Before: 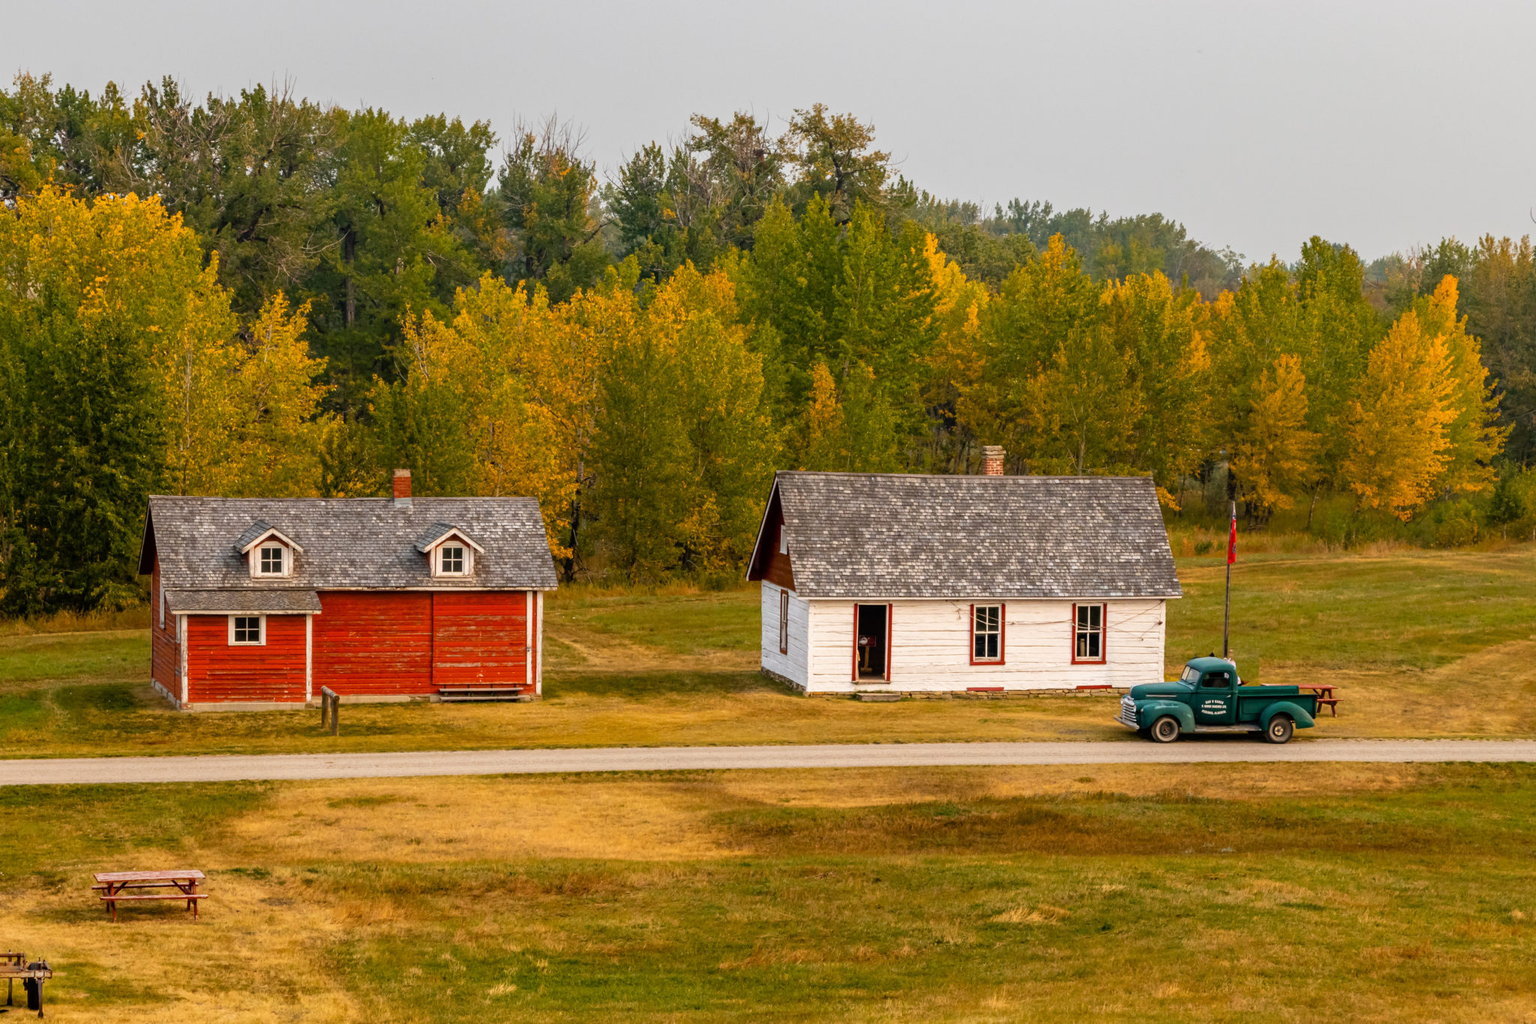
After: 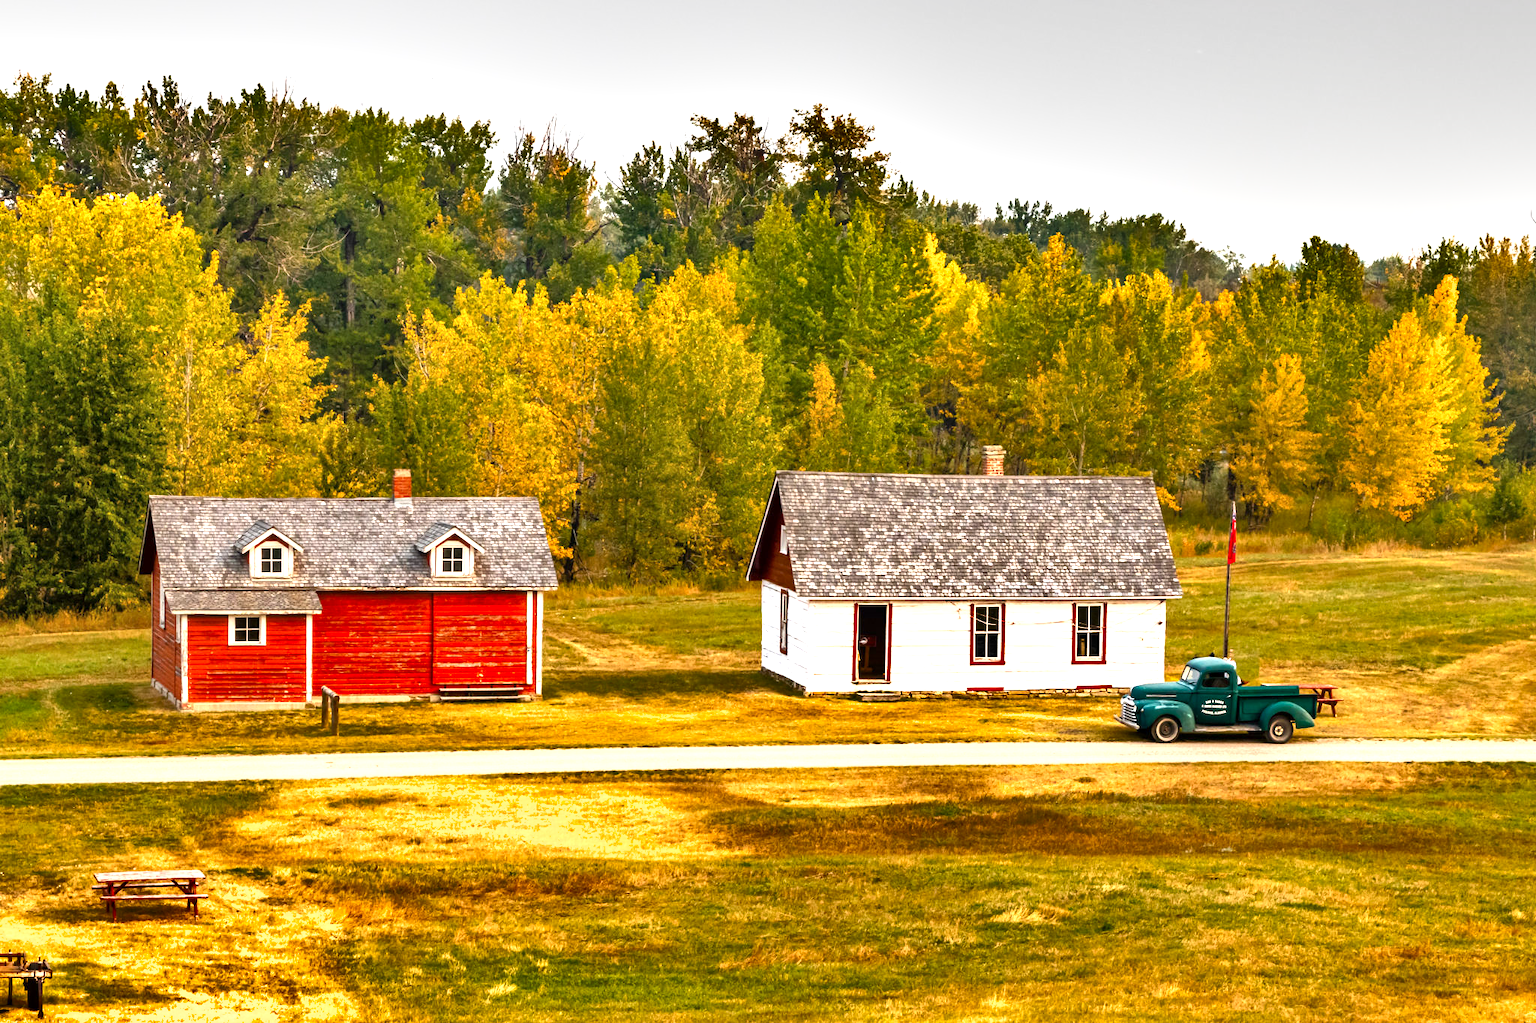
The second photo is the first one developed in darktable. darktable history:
shadows and highlights: radius 118.69, shadows 42.21, highlights -61.56, soften with gaussian
local contrast: mode bilateral grid, contrast 20, coarseness 50, detail 120%, midtone range 0.2
exposure: black level correction 0, exposure 1.3 EV, compensate highlight preservation false
